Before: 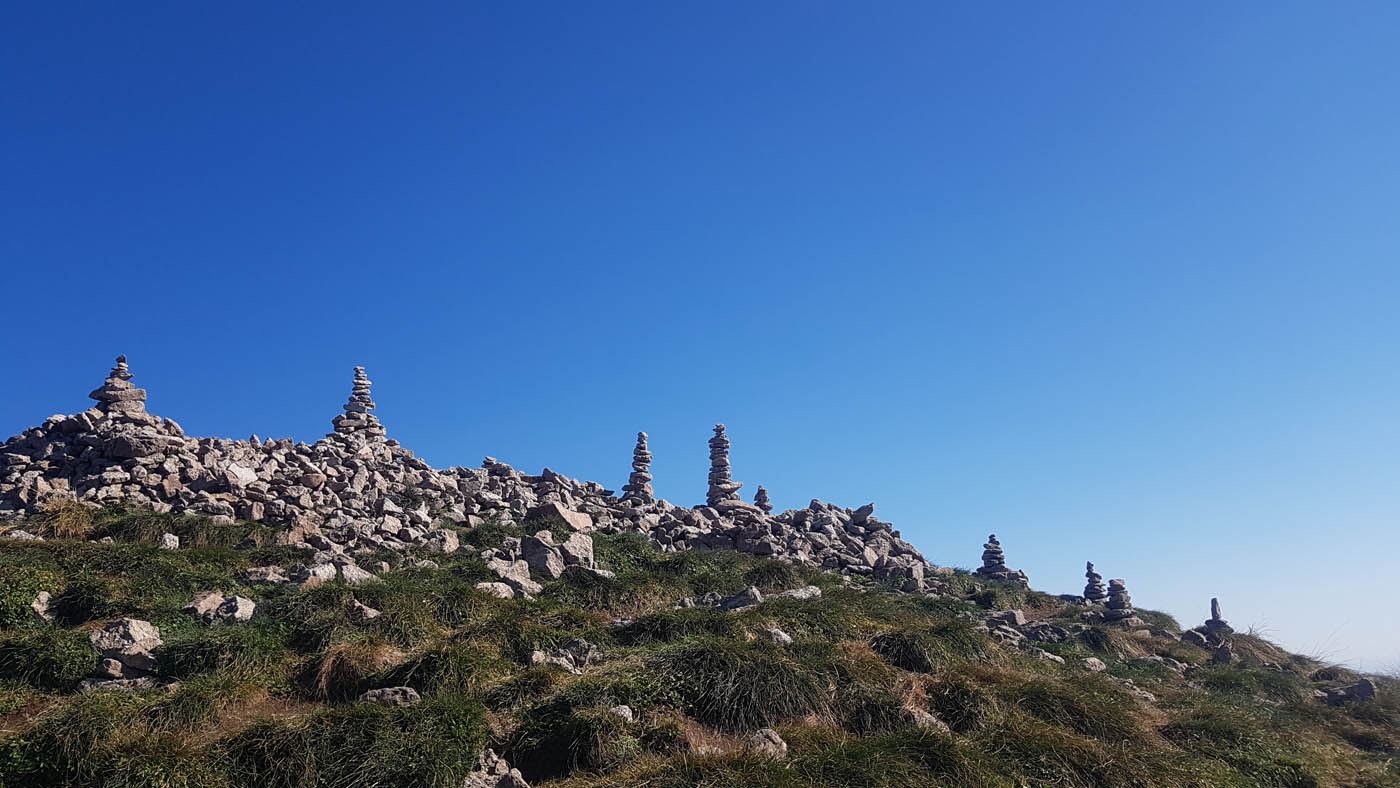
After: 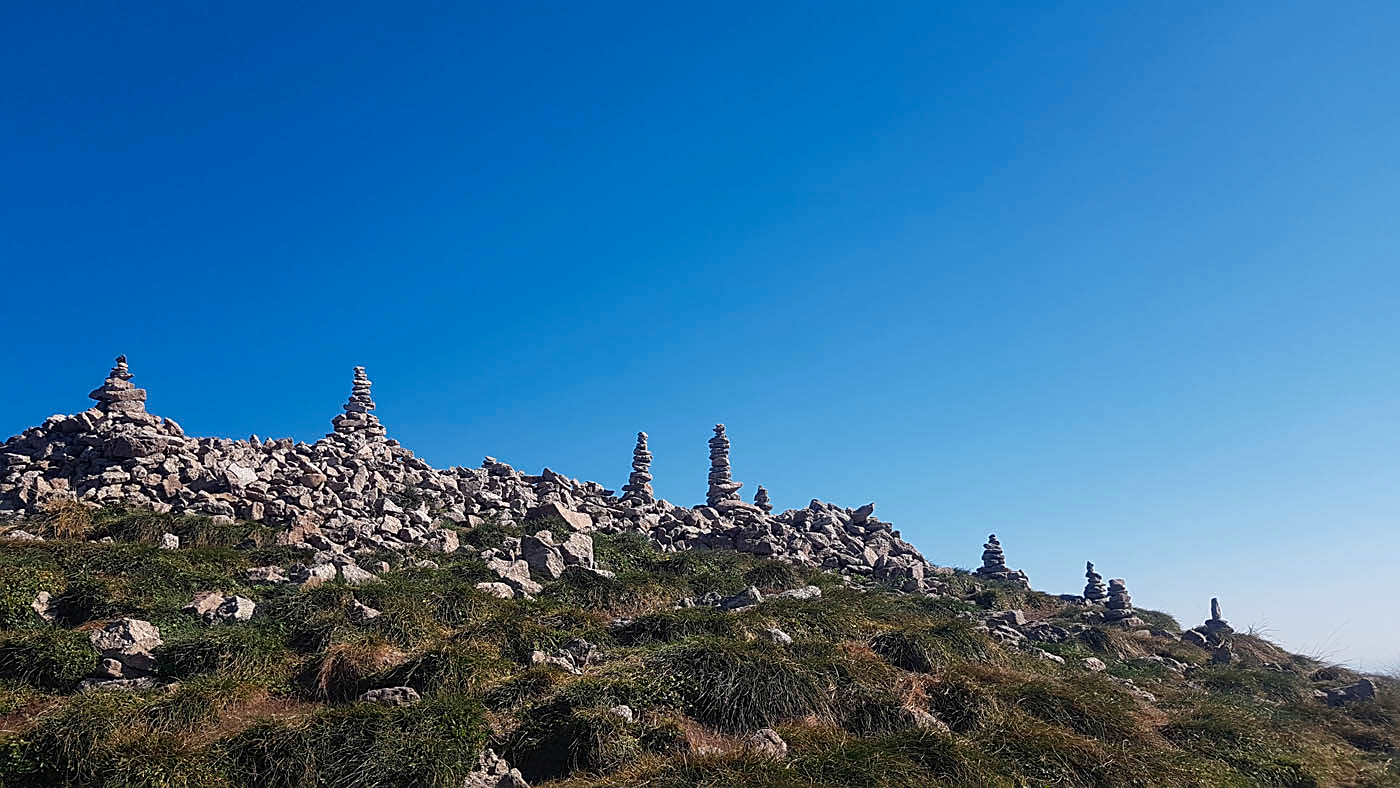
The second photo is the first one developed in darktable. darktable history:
color zones: curves: ch1 [(0.235, 0.558) (0.75, 0.5)]; ch2 [(0.25, 0.462) (0.749, 0.457)]
sharpen: on, module defaults
